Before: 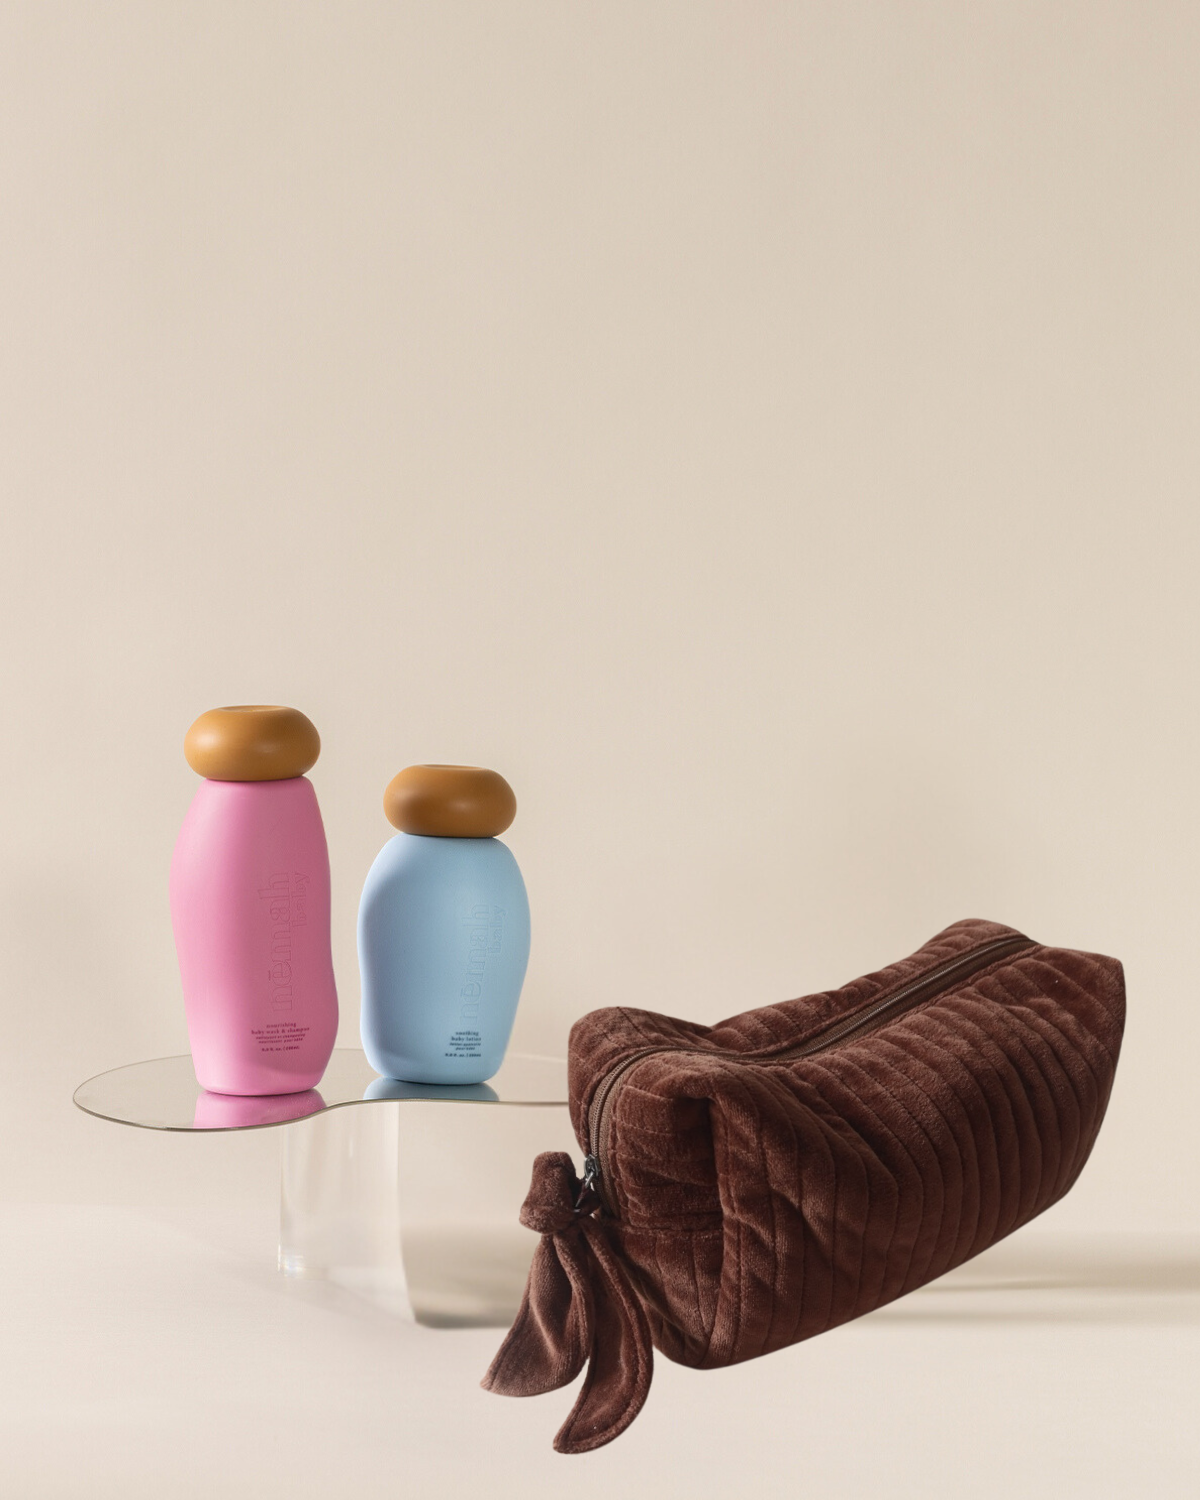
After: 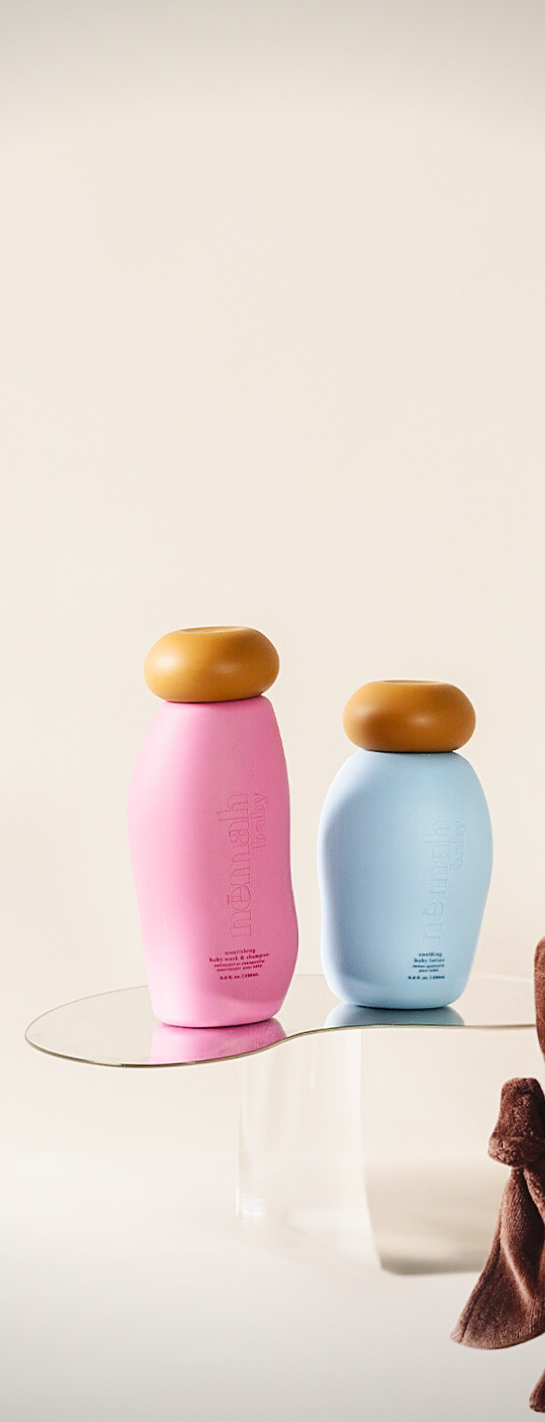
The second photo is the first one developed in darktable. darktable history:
crop and rotate: left 0%, top 0%, right 50.845%
vignetting: fall-off start 97.23%, saturation -0.024, center (-0.033, -0.042), width/height ratio 1.179, unbound false
rotate and perspective: rotation -1.68°, lens shift (vertical) -0.146, crop left 0.049, crop right 0.912, crop top 0.032, crop bottom 0.96
base curve: curves: ch0 [(0, 0) (0.032, 0.025) (0.121, 0.166) (0.206, 0.329) (0.605, 0.79) (1, 1)], preserve colors none
sharpen: on, module defaults
